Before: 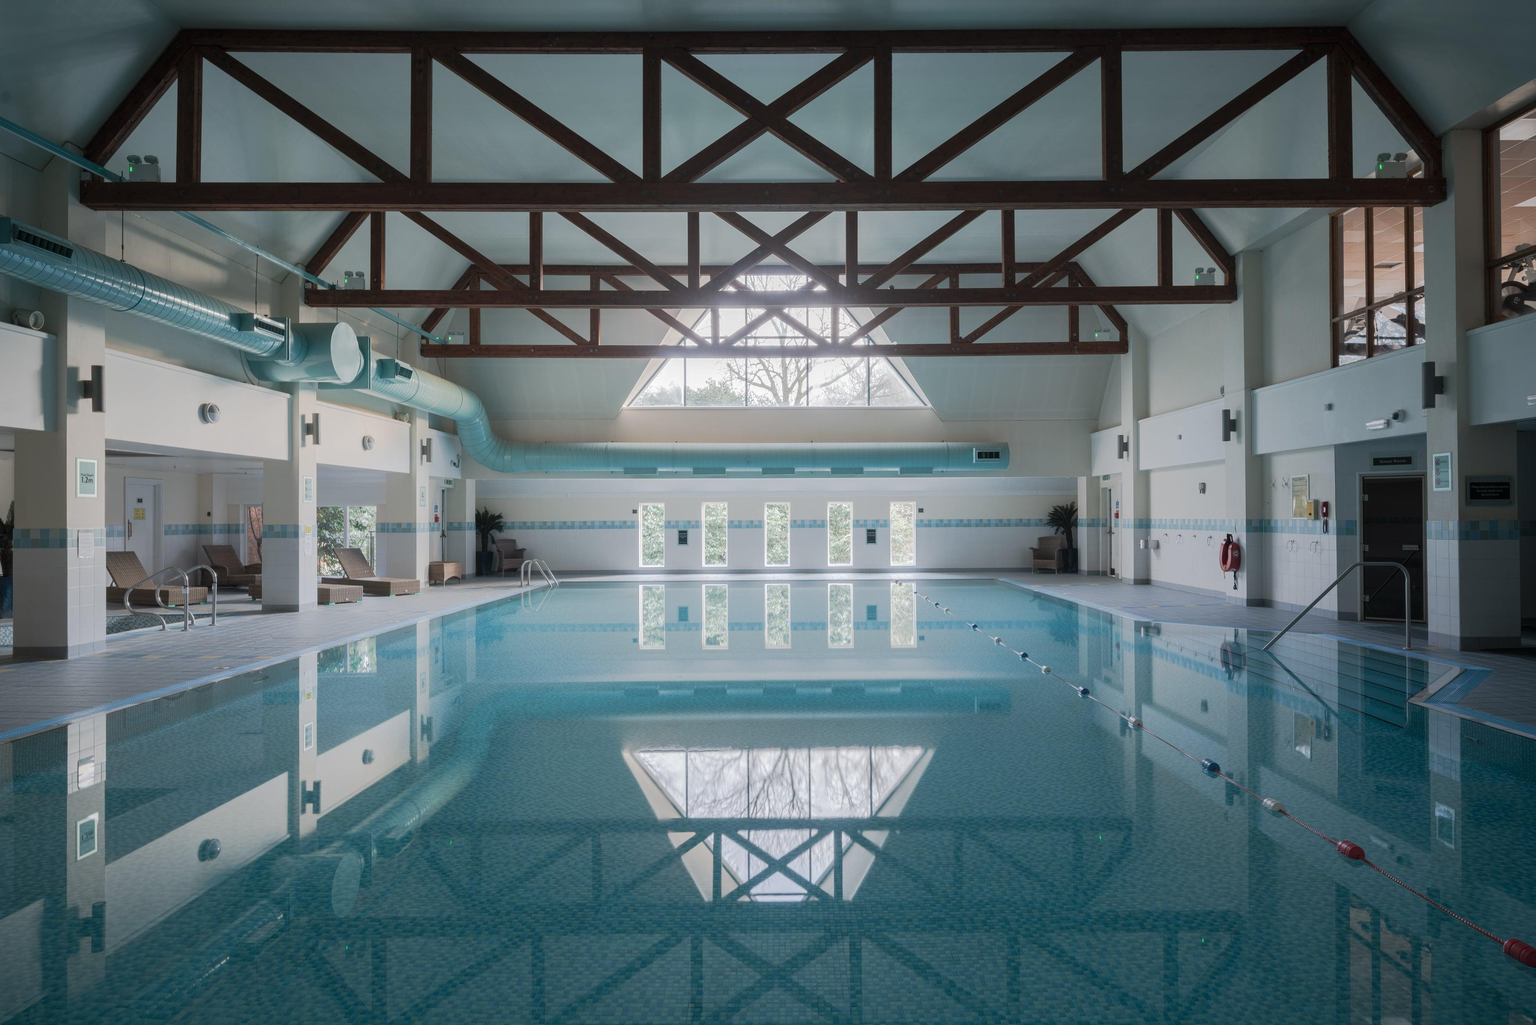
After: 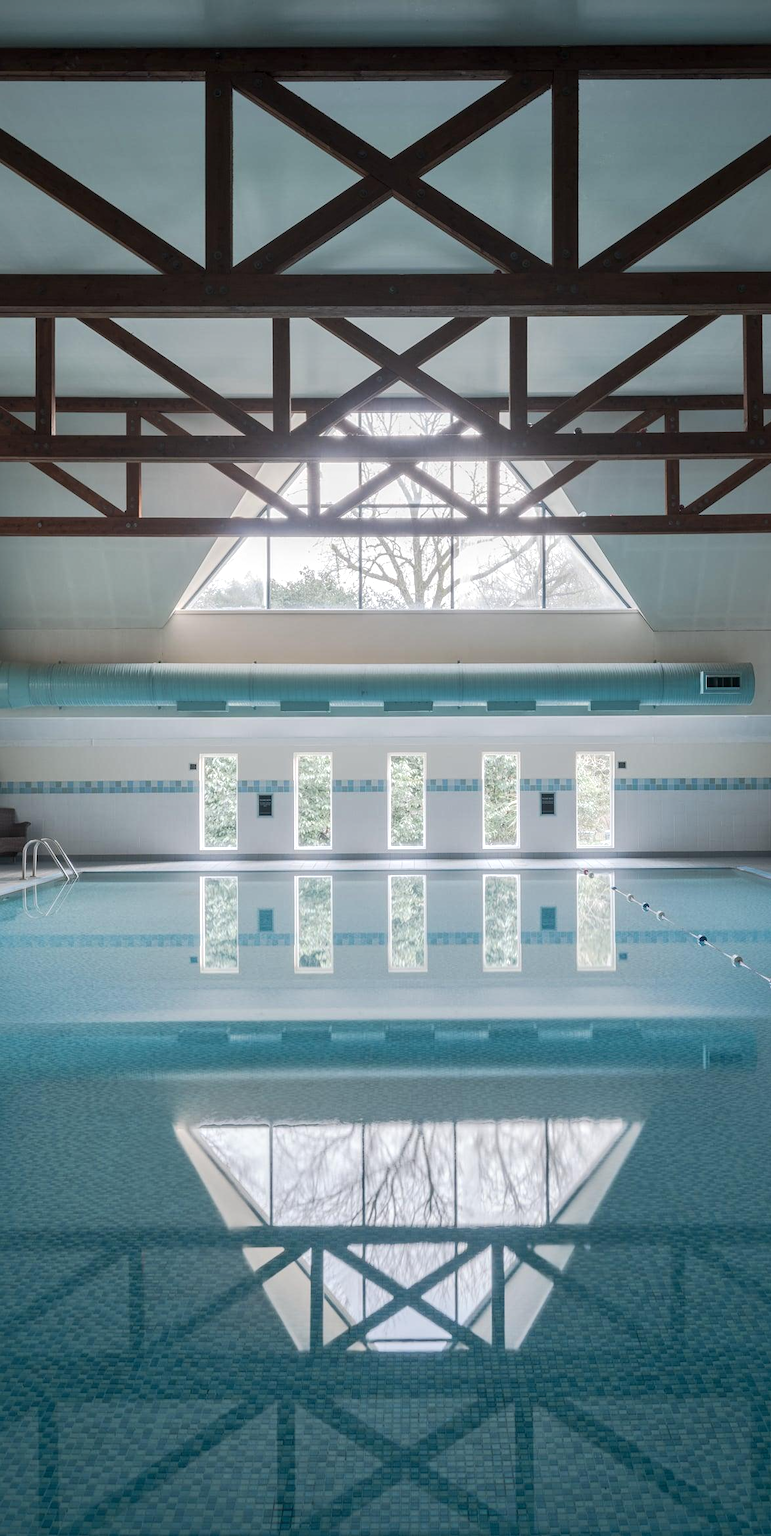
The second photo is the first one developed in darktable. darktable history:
crop: left 32.966%, right 33.503%
local contrast: mode bilateral grid, contrast 21, coarseness 50, detail 140%, midtone range 0.2
contrast brightness saturation: contrast 0.104, brightness 0.017, saturation 0.025
